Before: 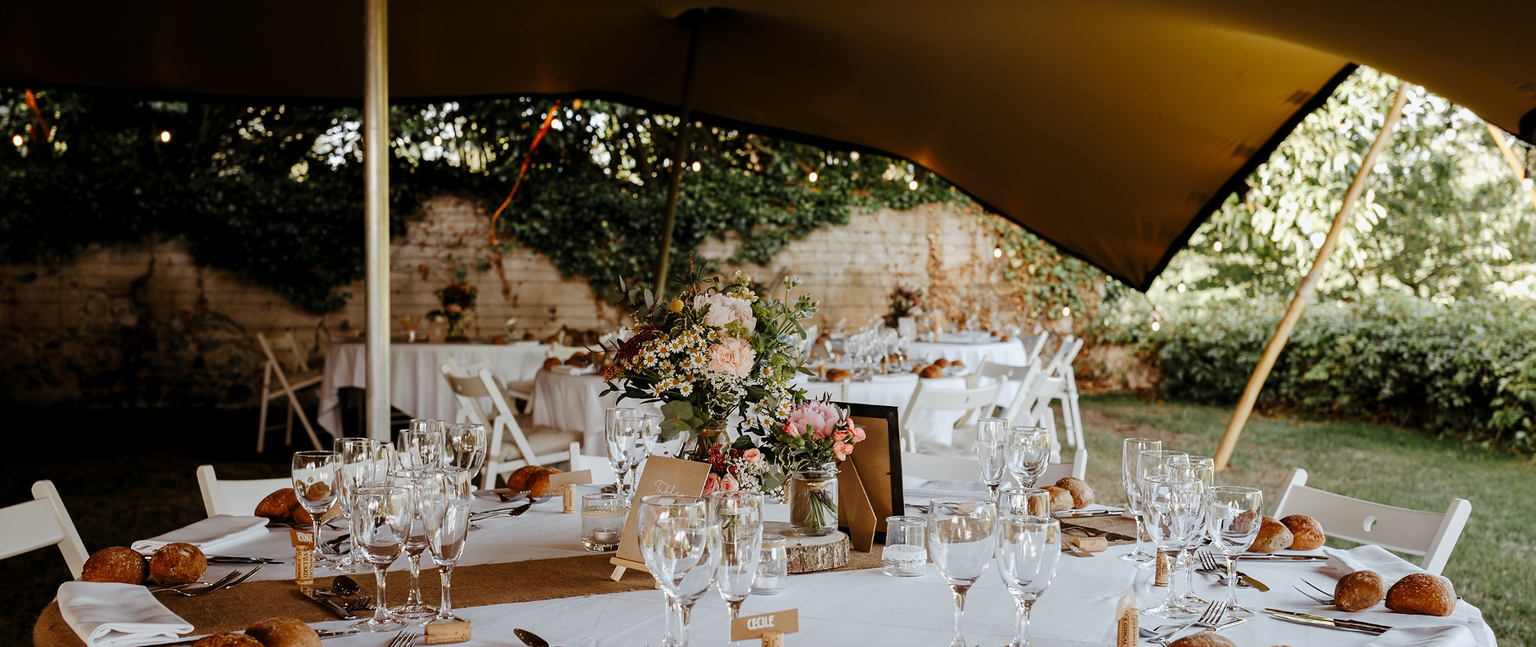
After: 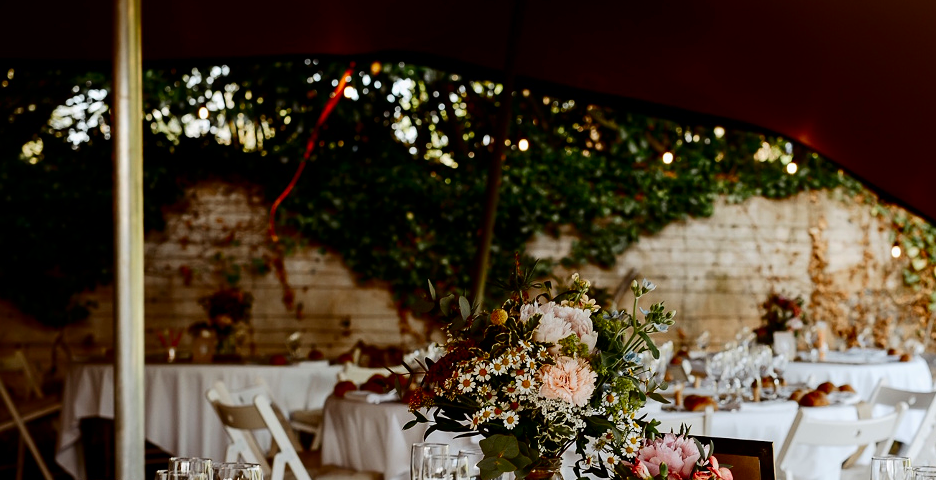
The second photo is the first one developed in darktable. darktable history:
crop: left 17.835%, top 7.675%, right 32.881%, bottom 32.213%
contrast brightness saturation: contrast 0.22, brightness -0.19, saturation 0.24
